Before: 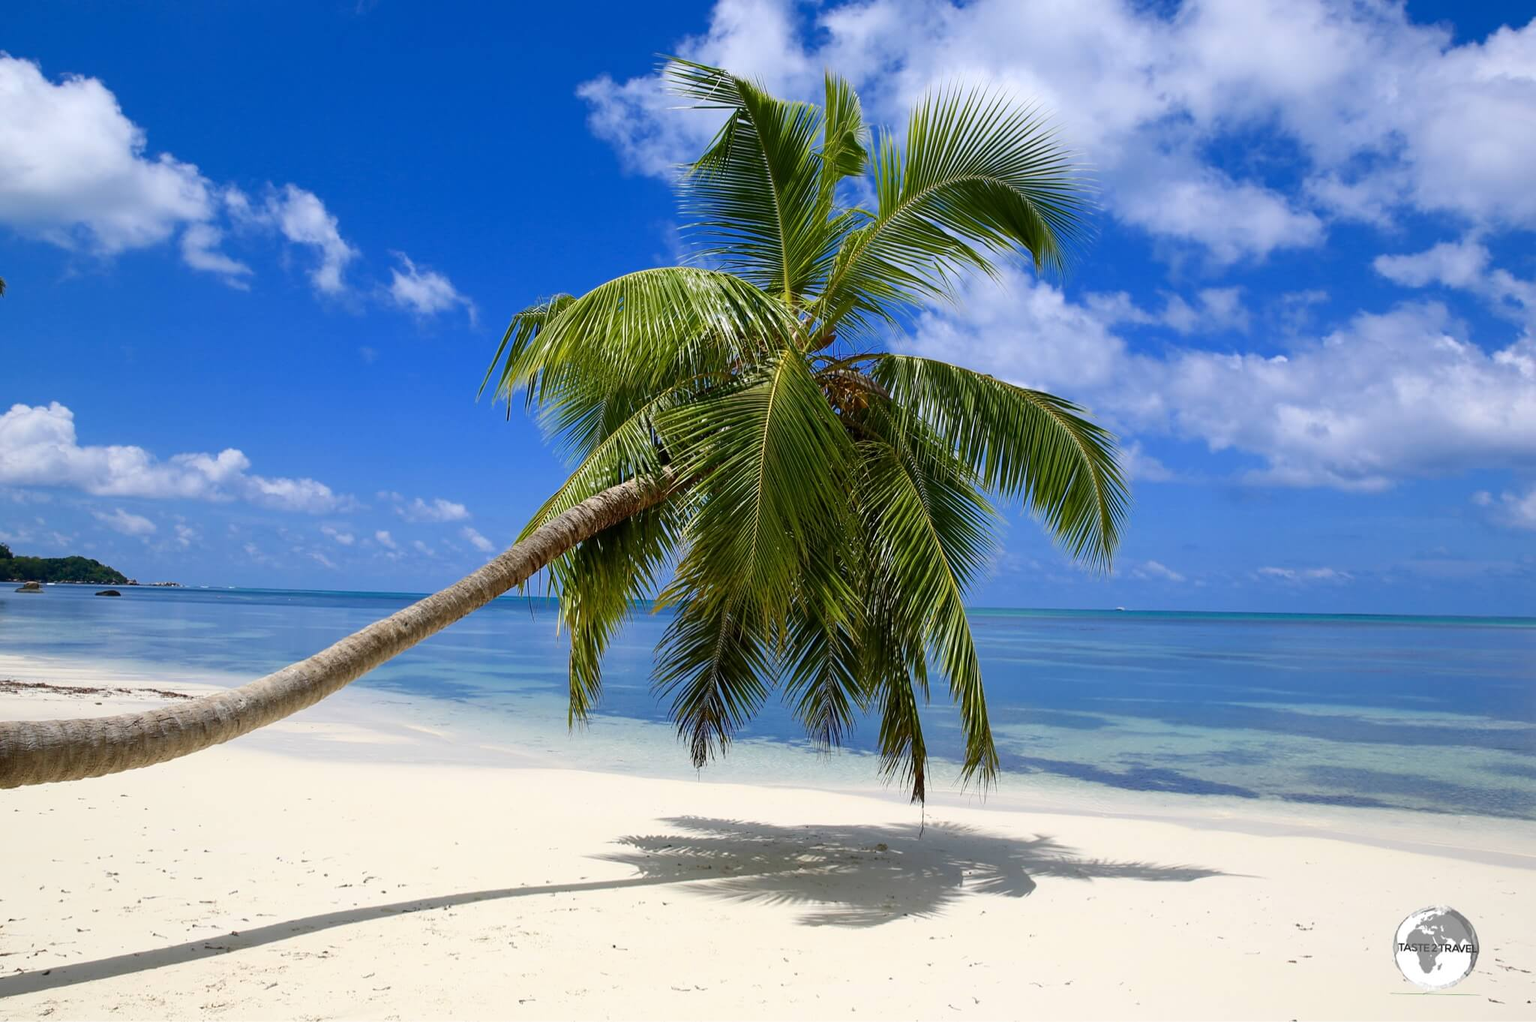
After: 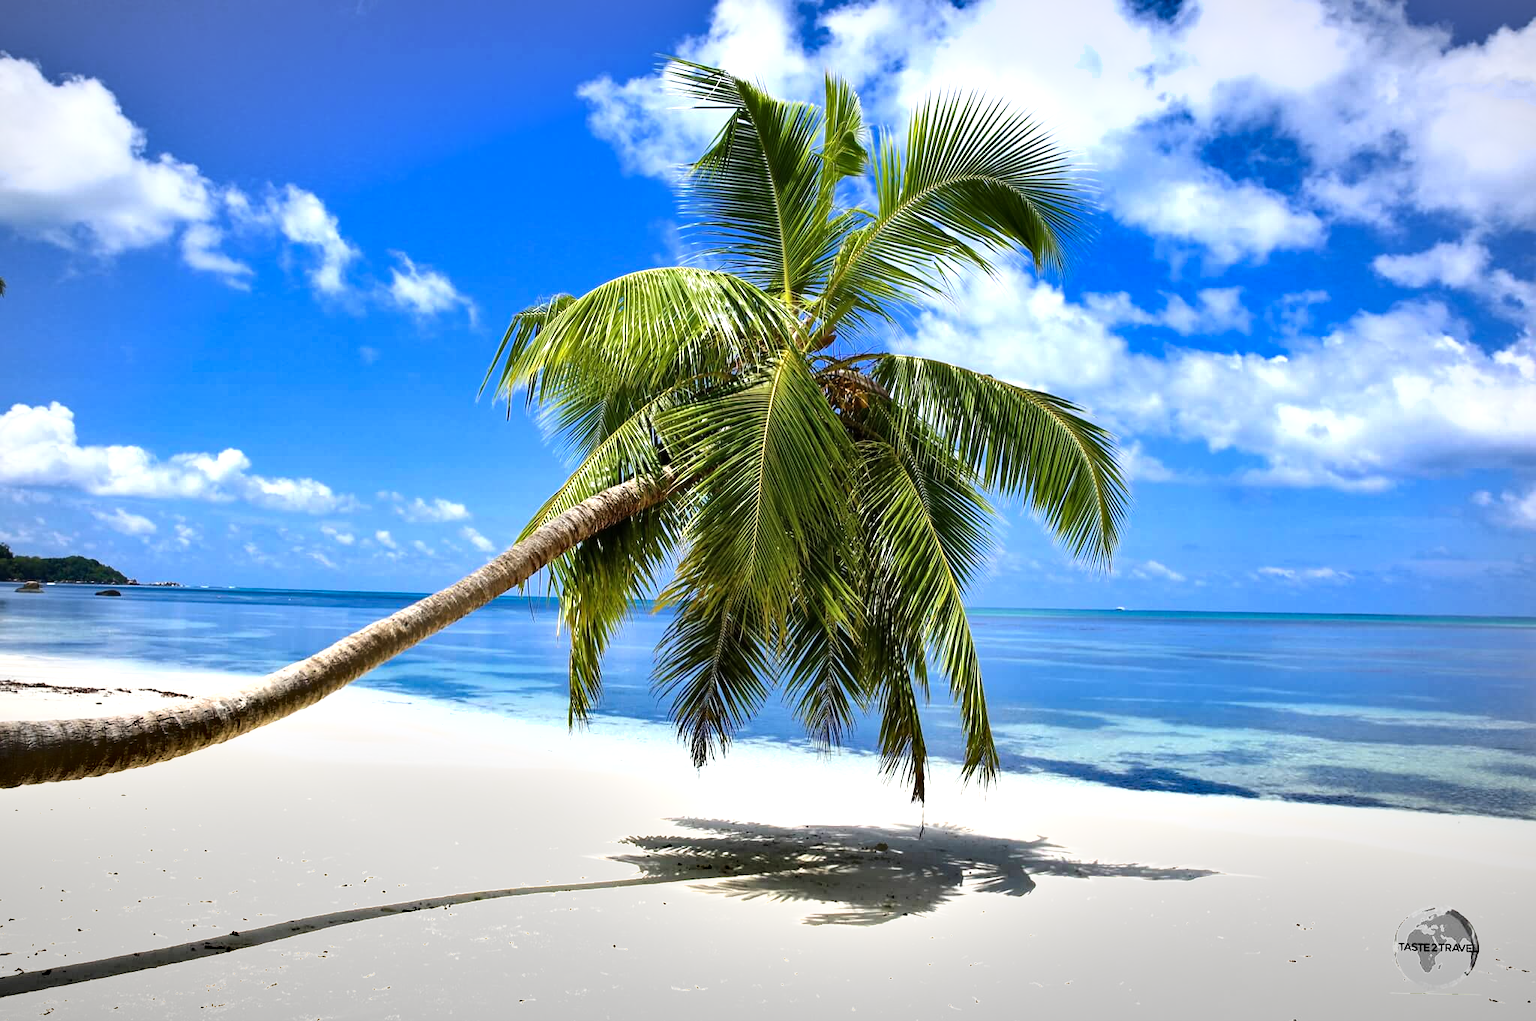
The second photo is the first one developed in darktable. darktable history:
tone equalizer: -8 EV -0.717 EV, -7 EV -0.693 EV, -6 EV -0.581 EV, -5 EV -0.399 EV, -3 EV 0.37 EV, -2 EV 0.6 EV, -1 EV 0.682 EV, +0 EV 0.78 EV
shadows and highlights: shadows 59.36, soften with gaussian
exposure: exposure 0.289 EV, compensate exposure bias true, compensate highlight preservation false
vignetting: fall-off radius 70.36%, automatic ratio true
